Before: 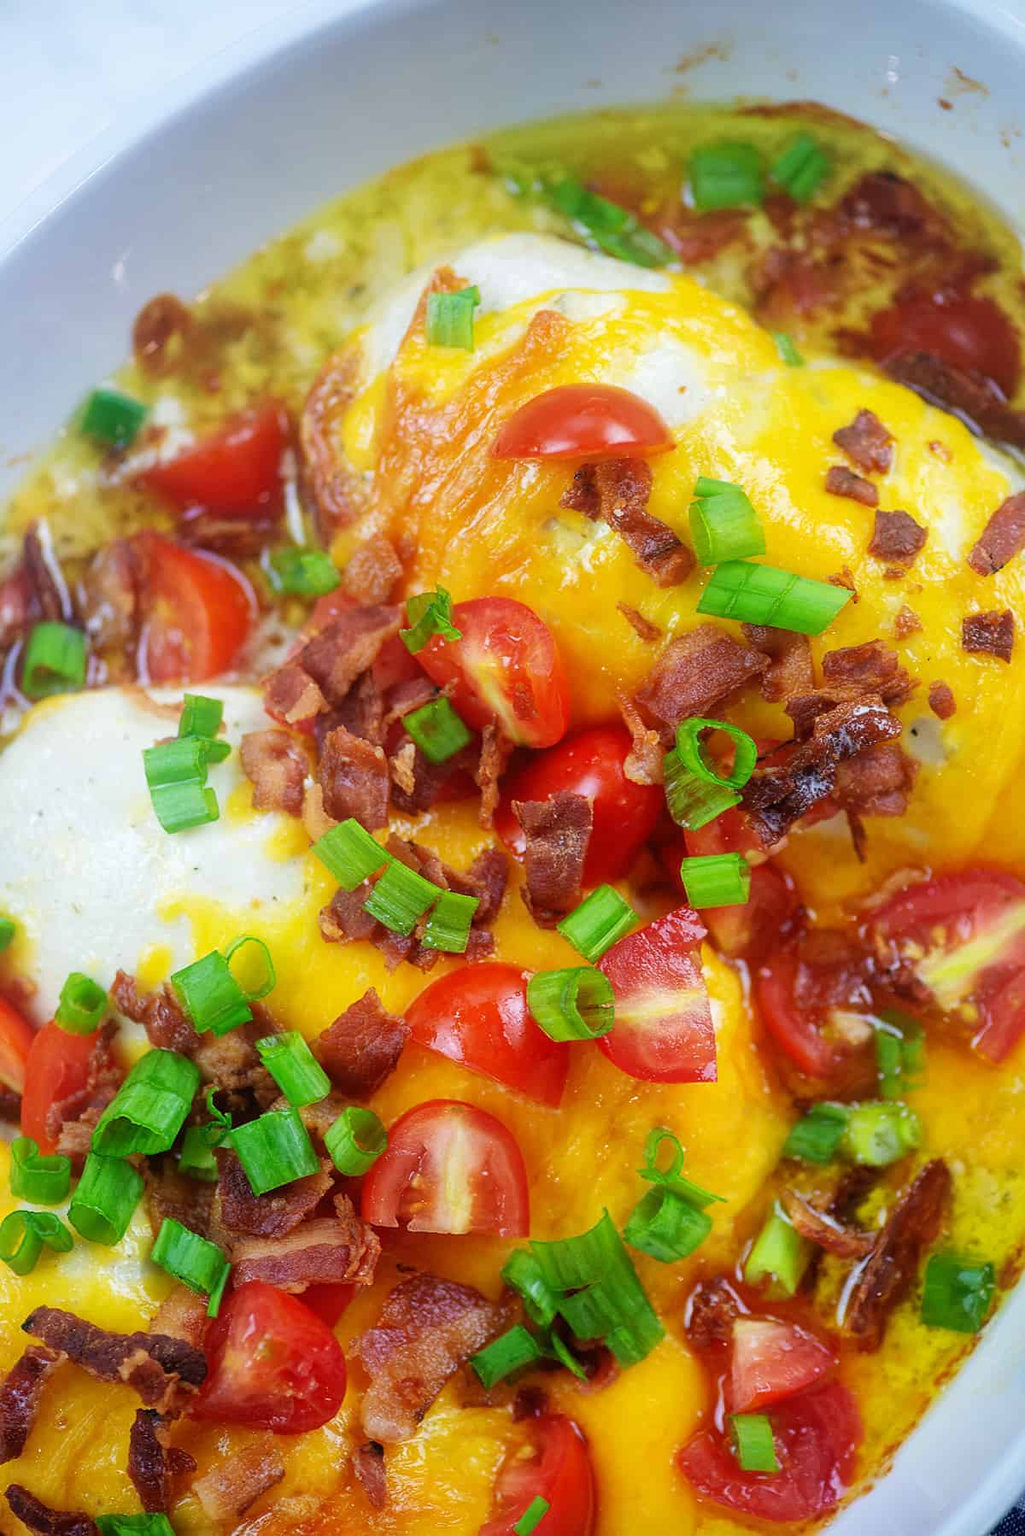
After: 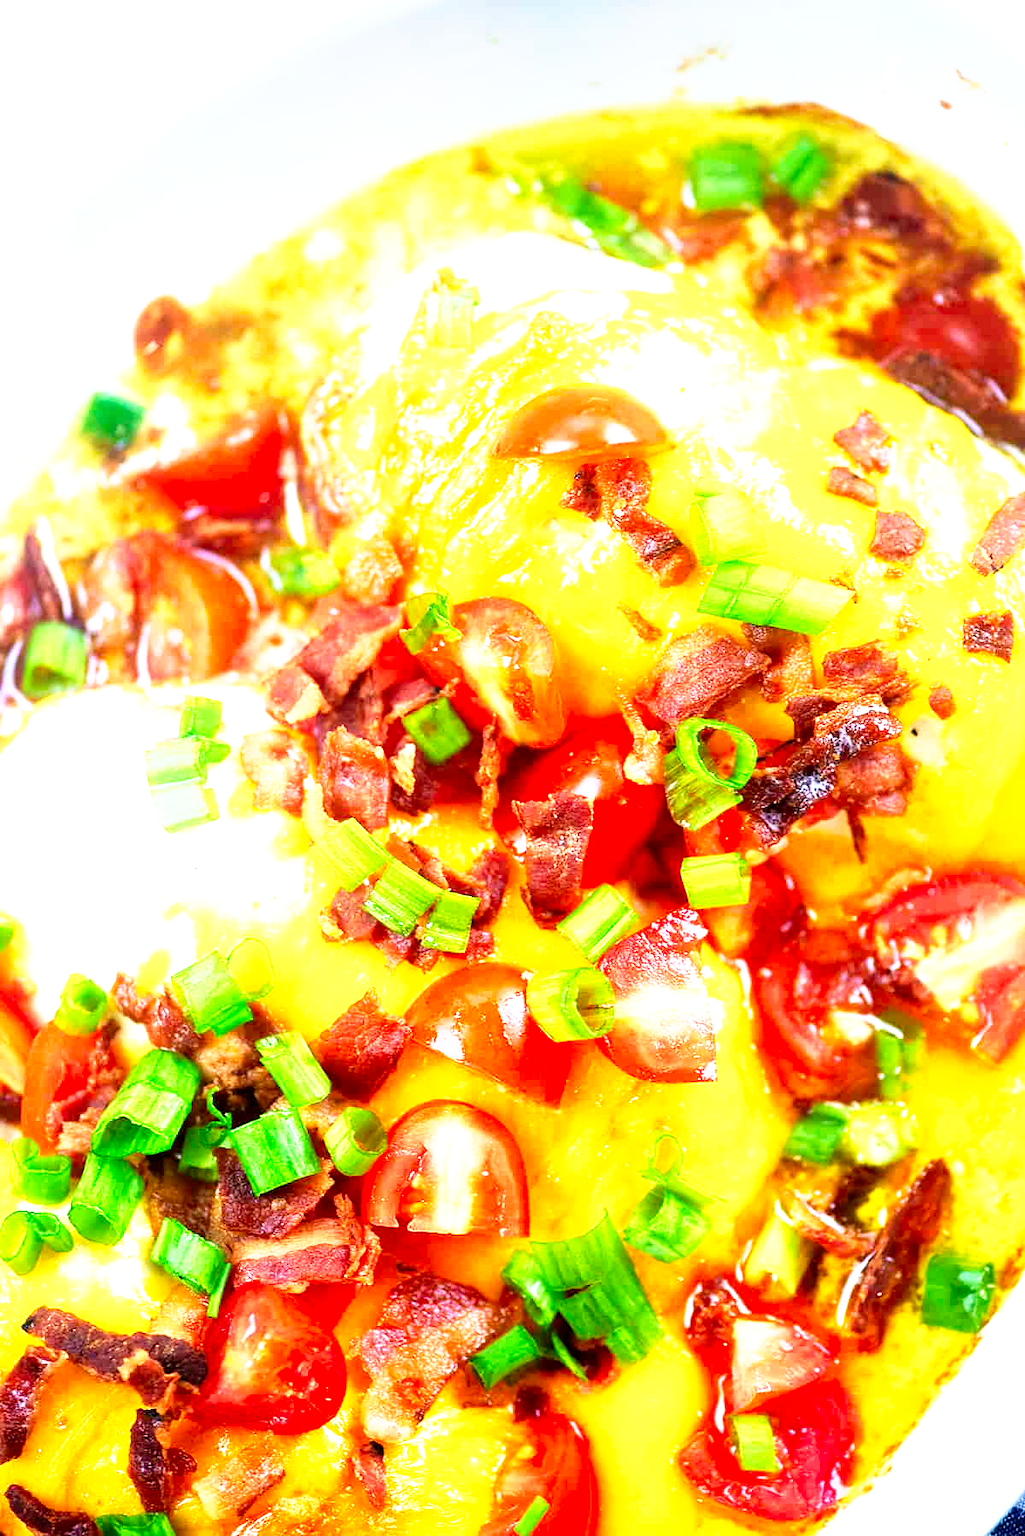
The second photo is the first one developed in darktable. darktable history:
tone curve: curves: ch0 [(0, 0) (0.003, 0) (0.011, 0.001) (0.025, 0.002) (0.044, 0.004) (0.069, 0.006) (0.1, 0.009) (0.136, 0.03) (0.177, 0.076) (0.224, 0.13) (0.277, 0.202) (0.335, 0.28) (0.399, 0.367) (0.468, 0.46) (0.543, 0.562) (0.623, 0.67) (0.709, 0.787) (0.801, 0.889) (0.898, 0.972) (1, 1)], preserve colors none
exposure: black level correction 0, exposure 1.408 EV, compensate highlight preservation false
